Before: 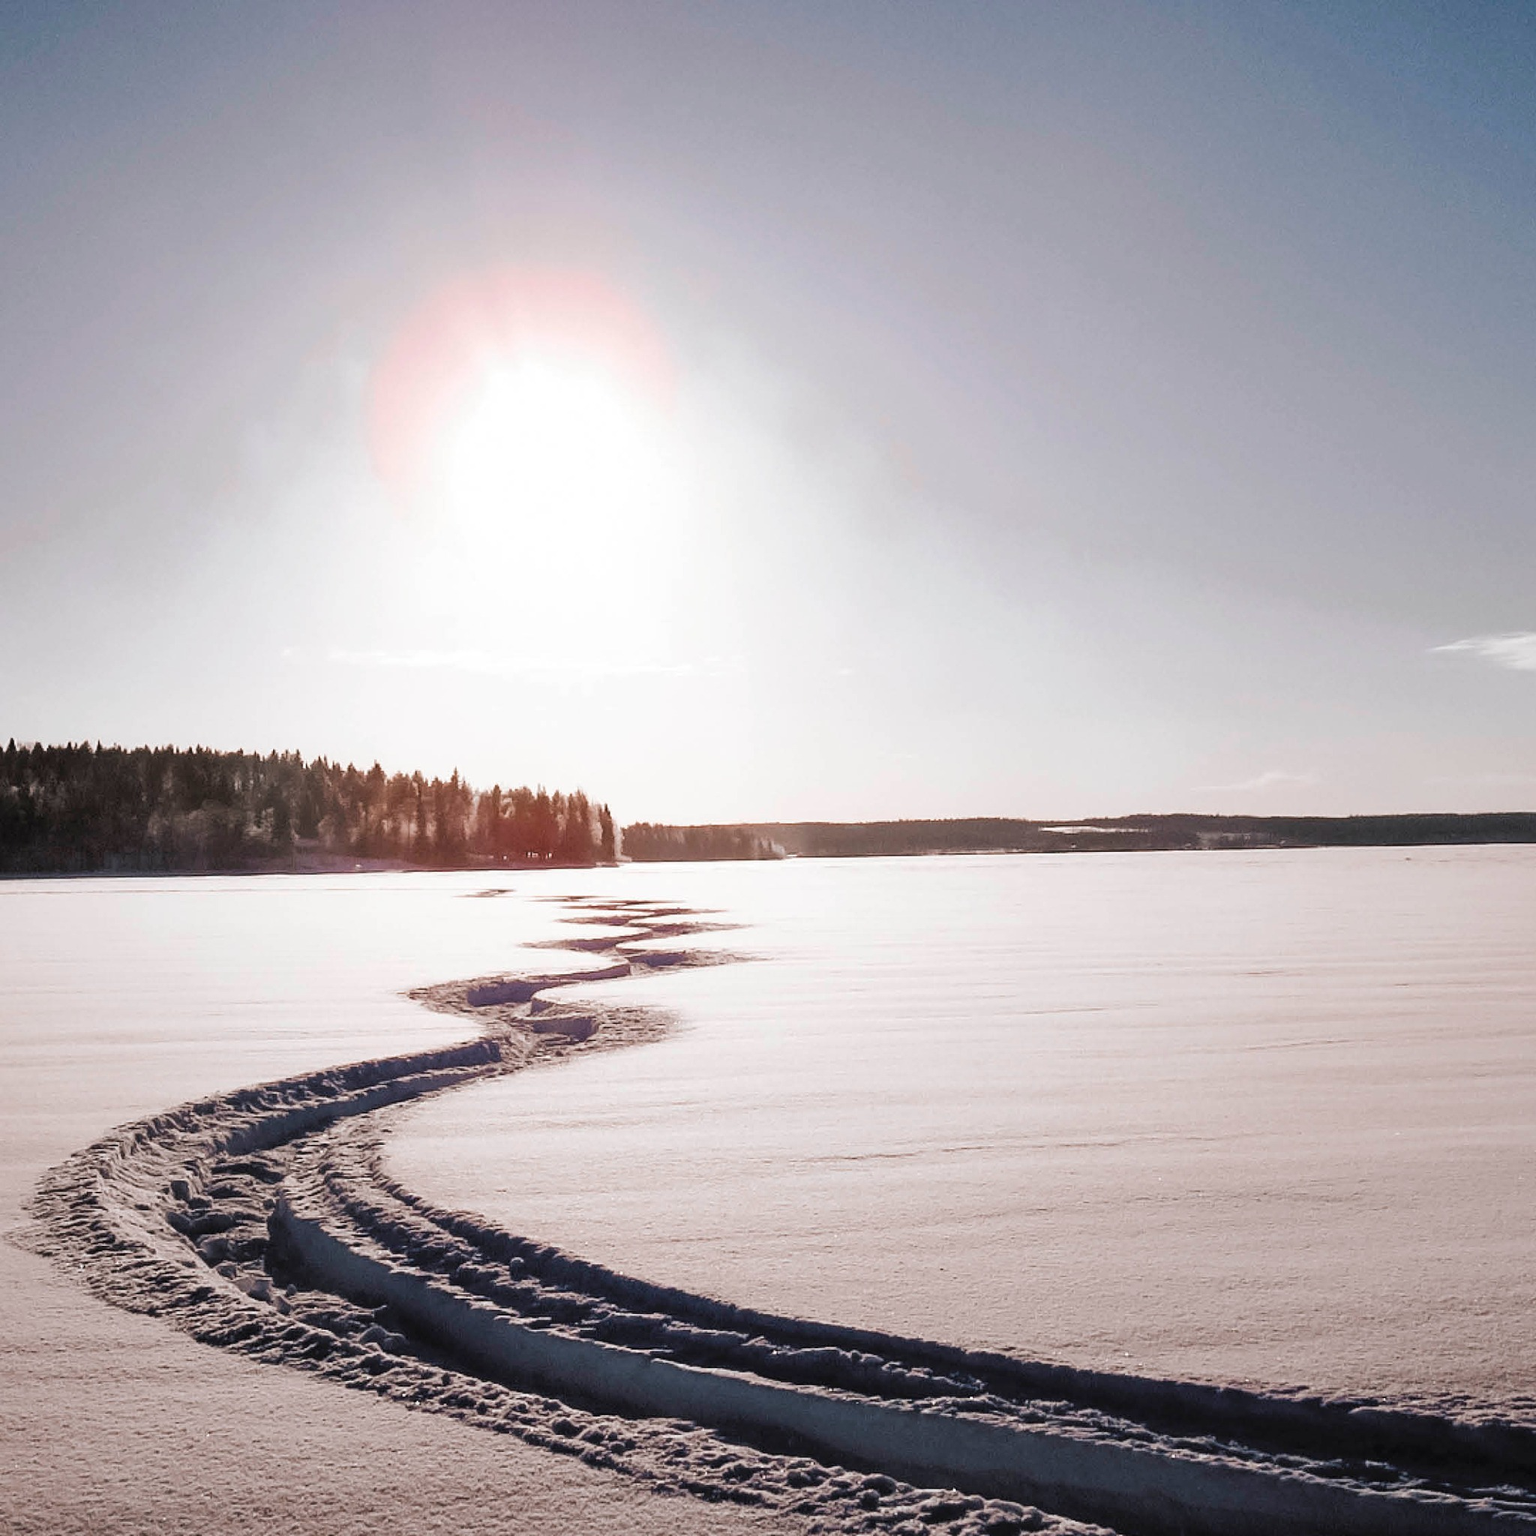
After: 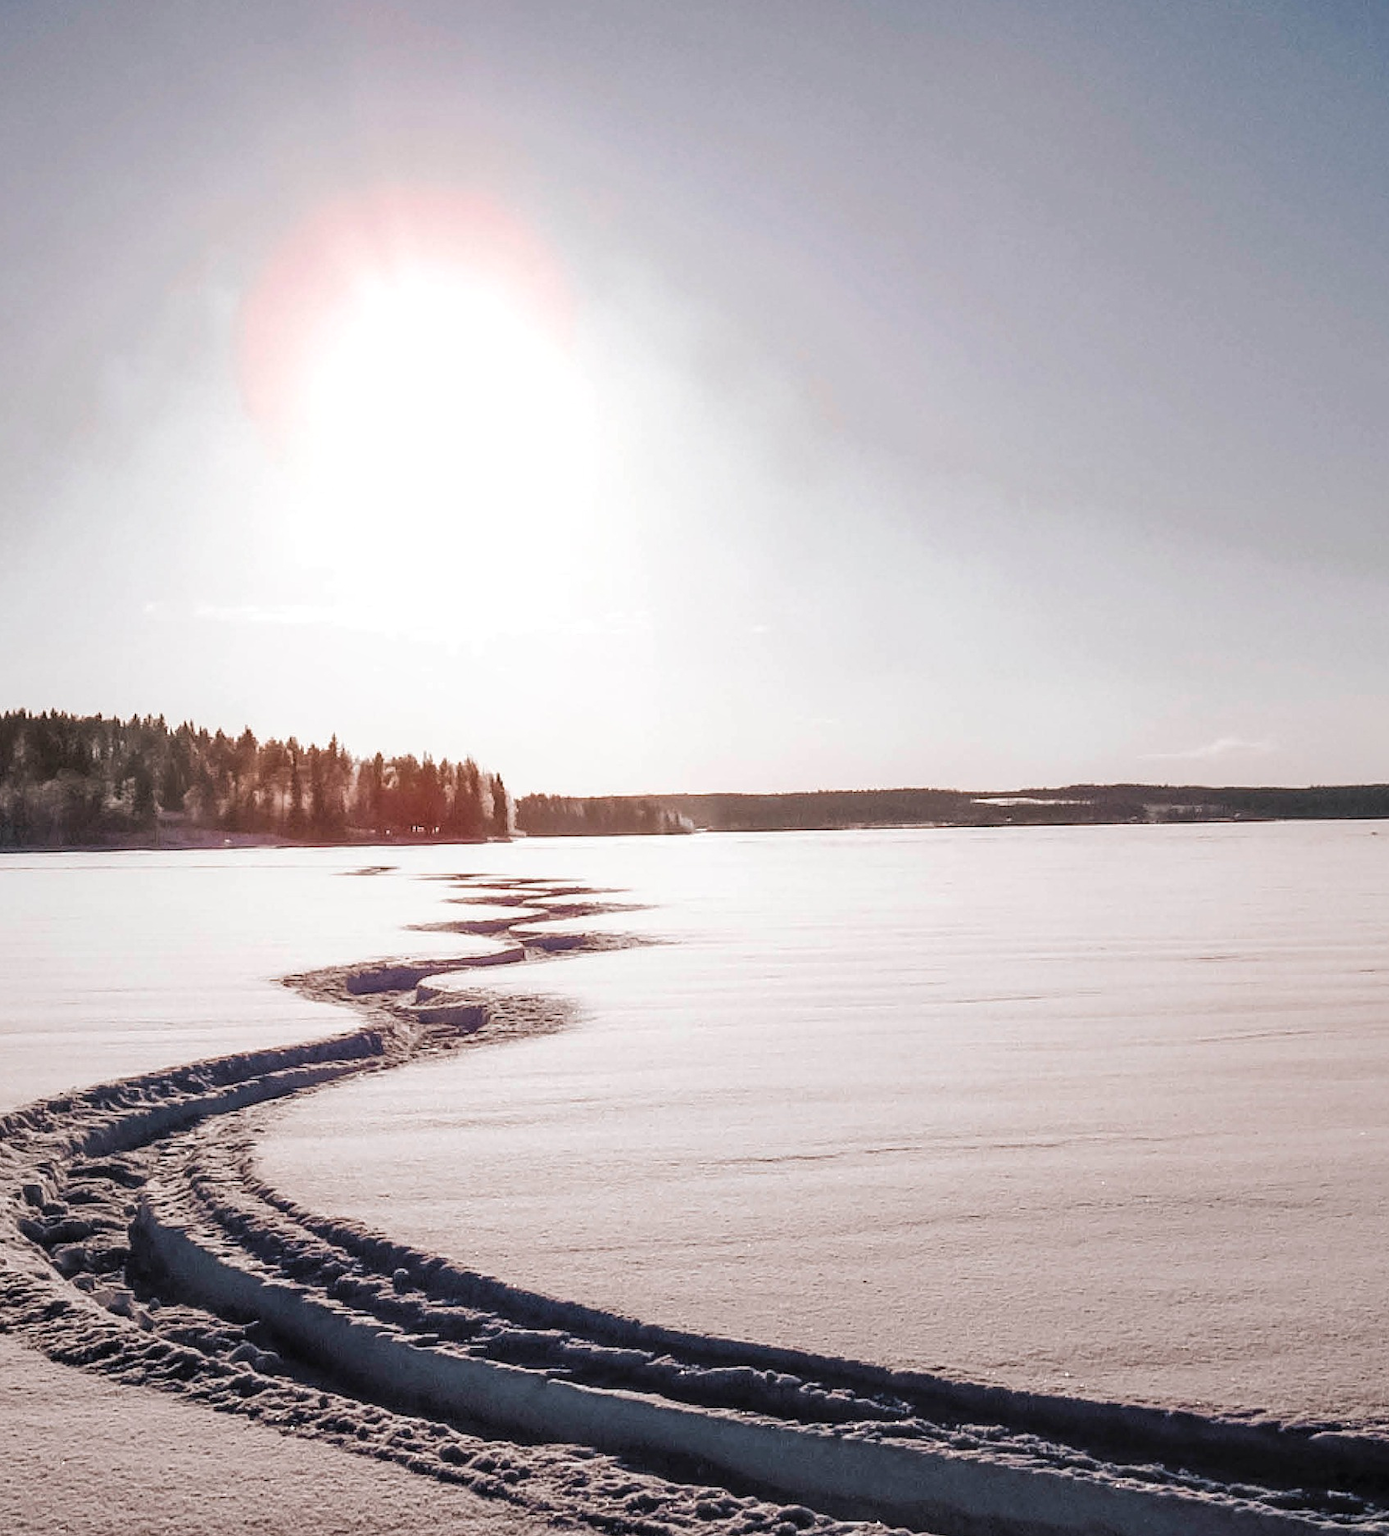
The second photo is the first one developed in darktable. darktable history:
crop: left 9.807%, top 6.259%, right 7.334%, bottom 2.177%
local contrast: on, module defaults
